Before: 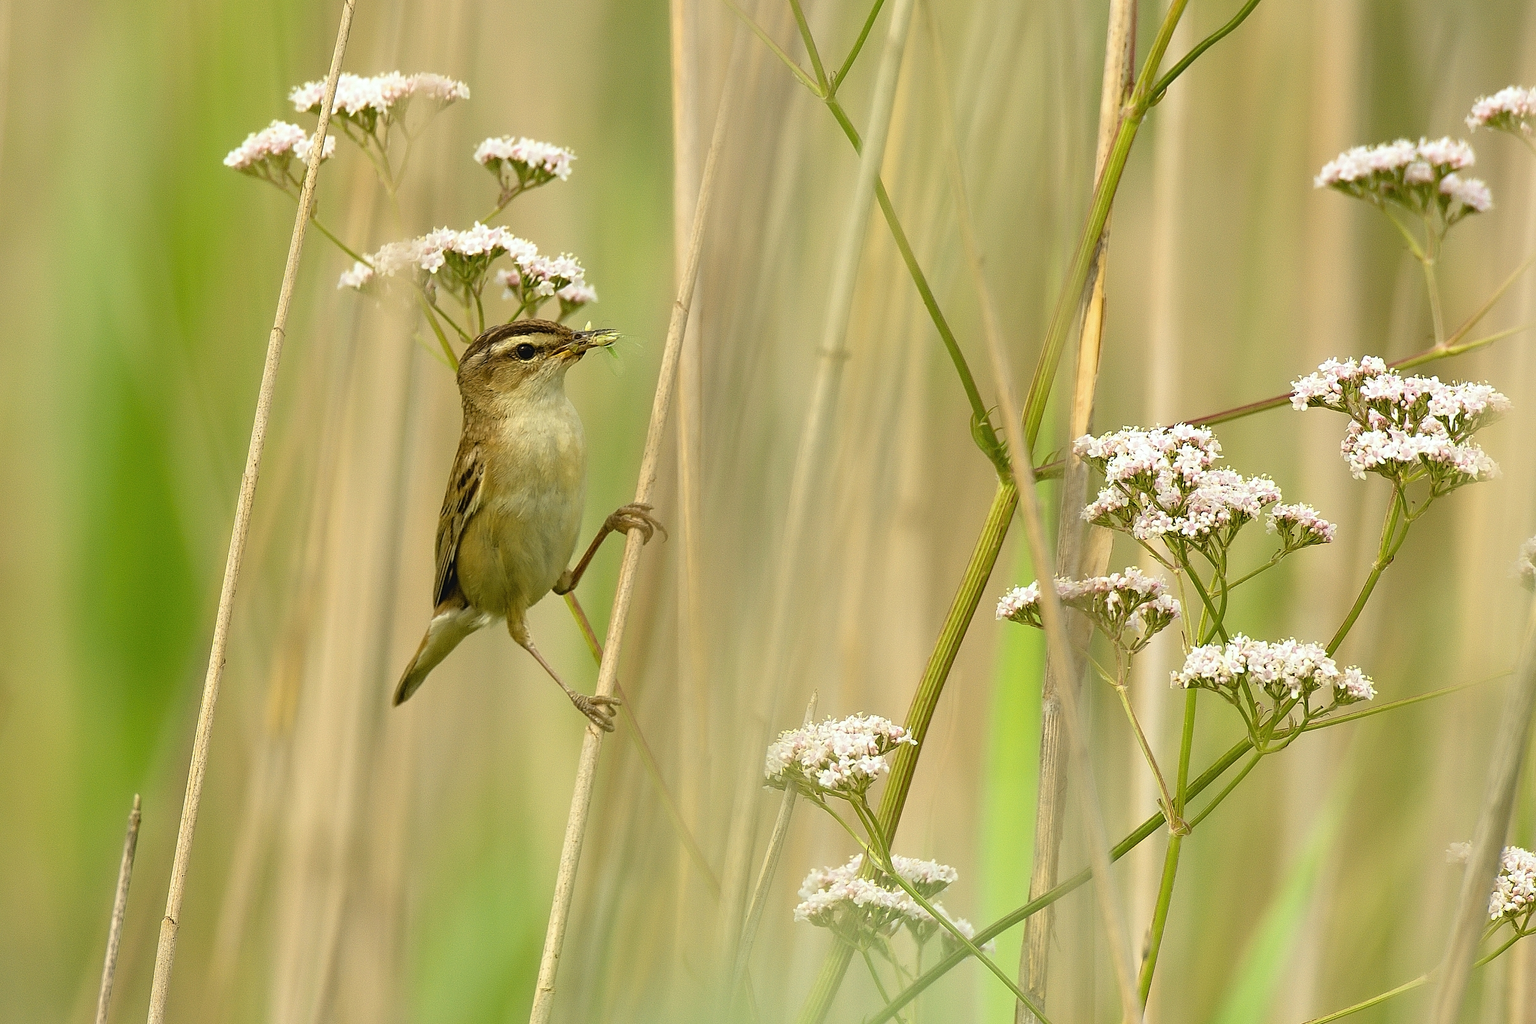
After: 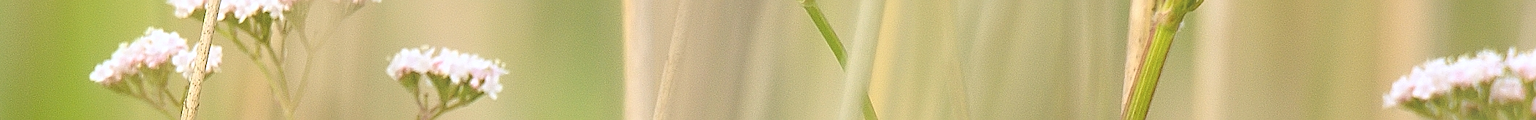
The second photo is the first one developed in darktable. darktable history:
bloom: on, module defaults
sharpen: on, module defaults
crop and rotate: left 9.644%, top 9.491%, right 6.021%, bottom 80.509%
white balance: red 1.004, blue 1.096
